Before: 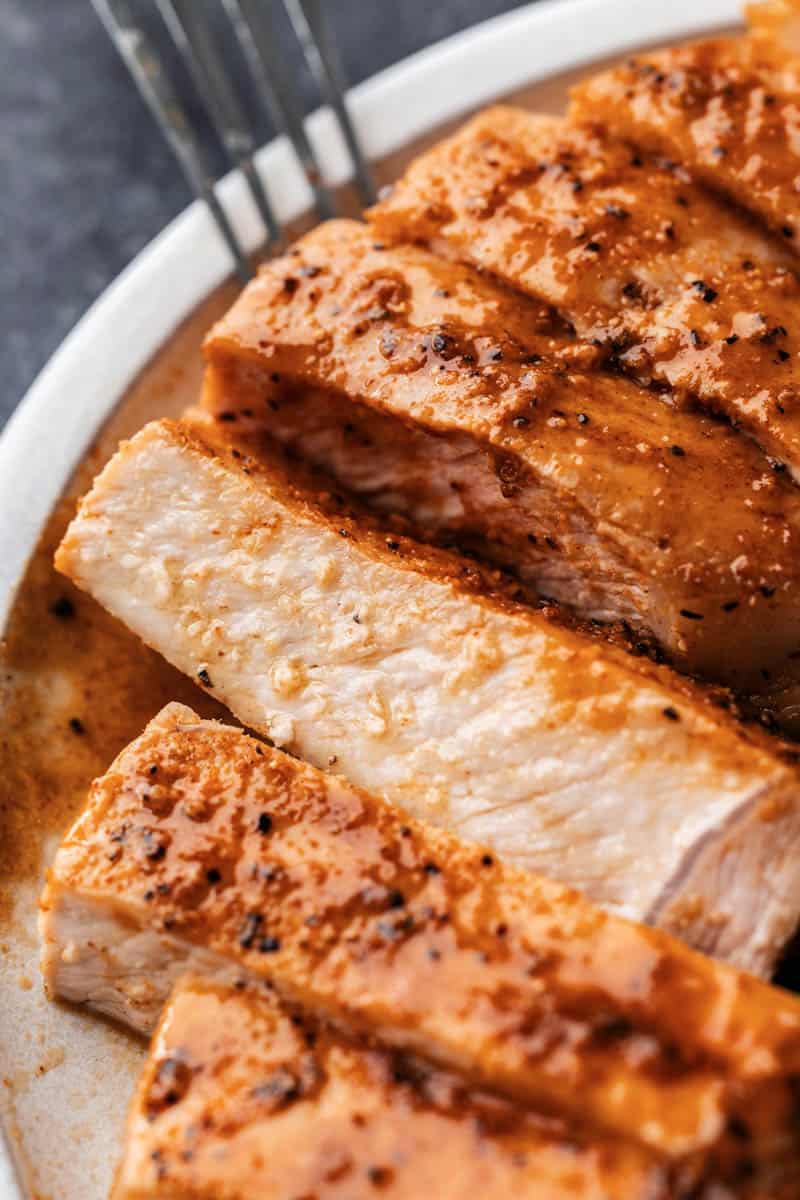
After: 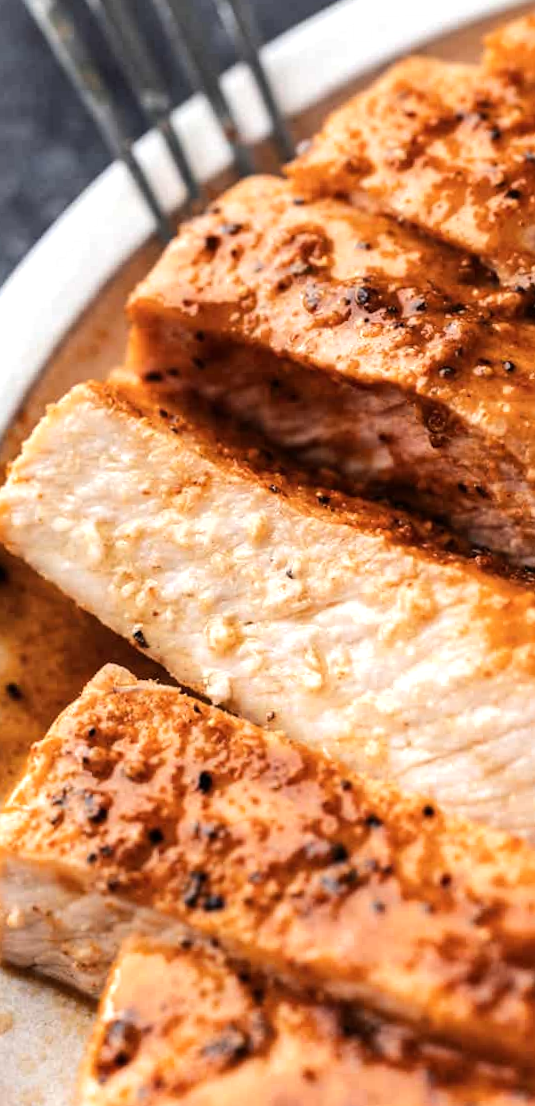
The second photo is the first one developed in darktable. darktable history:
crop and rotate: left 8.786%, right 24.548%
rotate and perspective: rotation -2°, crop left 0.022, crop right 0.978, crop top 0.049, crop bottom 0.951
tone equalizer: -8 EV -0.417 EV, -7 EV -0.389 EV, -6 EV -0.333 EV, -5 EV -0.222 EV, -3 EV 0.222 EV, -2 EV 0.333 EV, -1 EV 0.389 EV, +0 EV 0.417 EV, edges refinement/feathering 500, mask exposure compensation -1.25 EV, preserve details no
